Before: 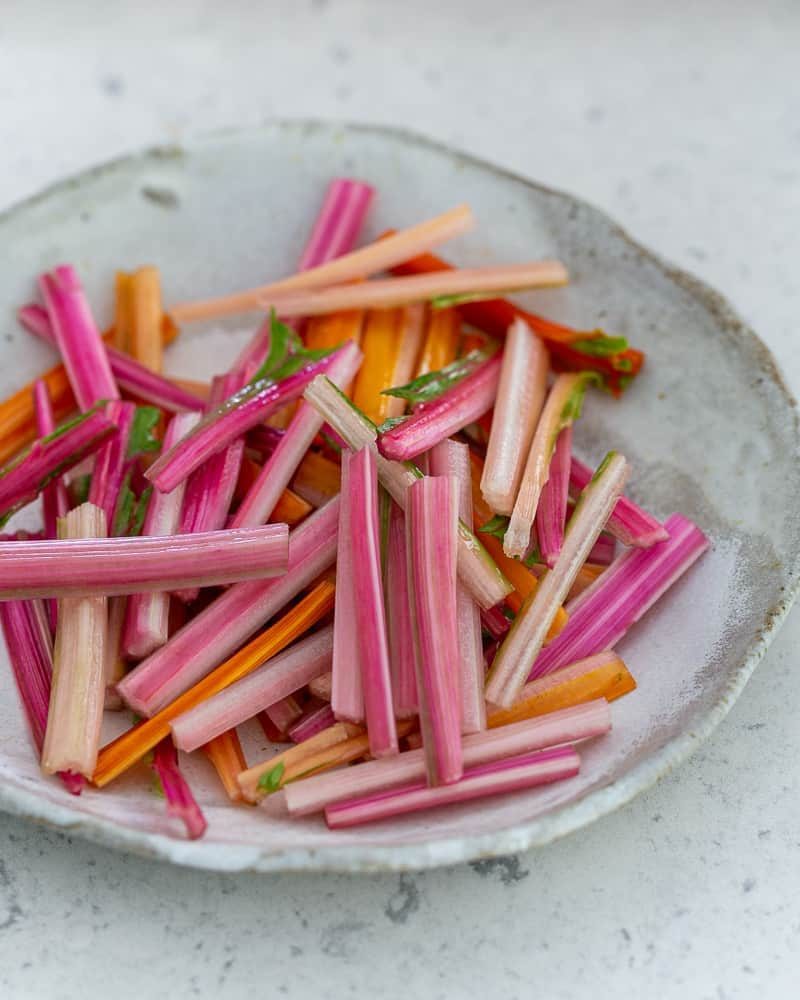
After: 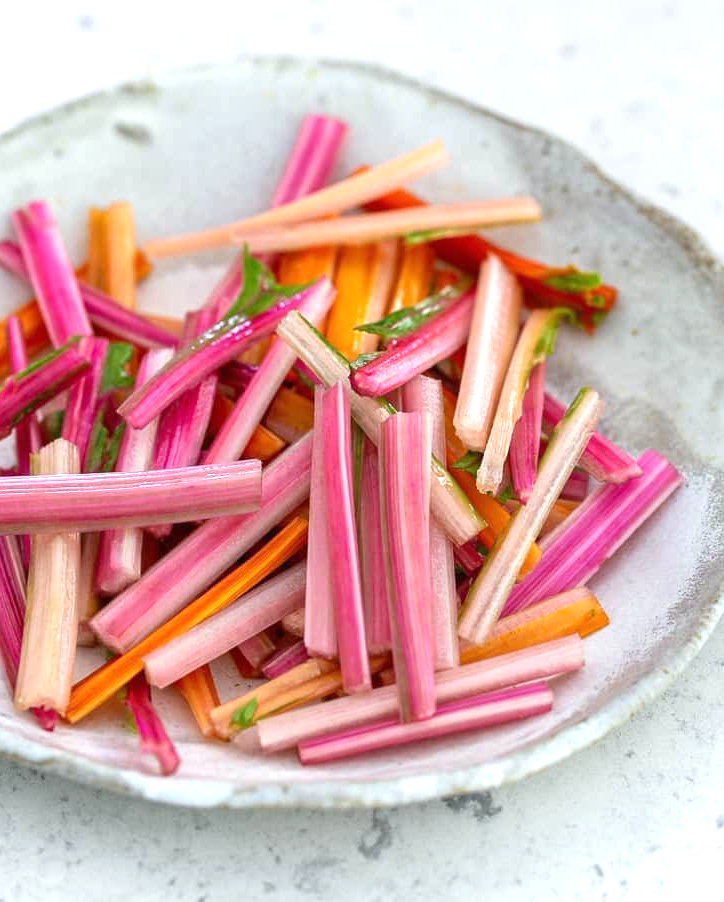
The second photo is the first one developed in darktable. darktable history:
crop: left 3.421%, top 6.499%, right 5.954%, bottom 3.219%
exposure: black level correction 0, exposure 0.697 EV, compensate highlight preservation false
